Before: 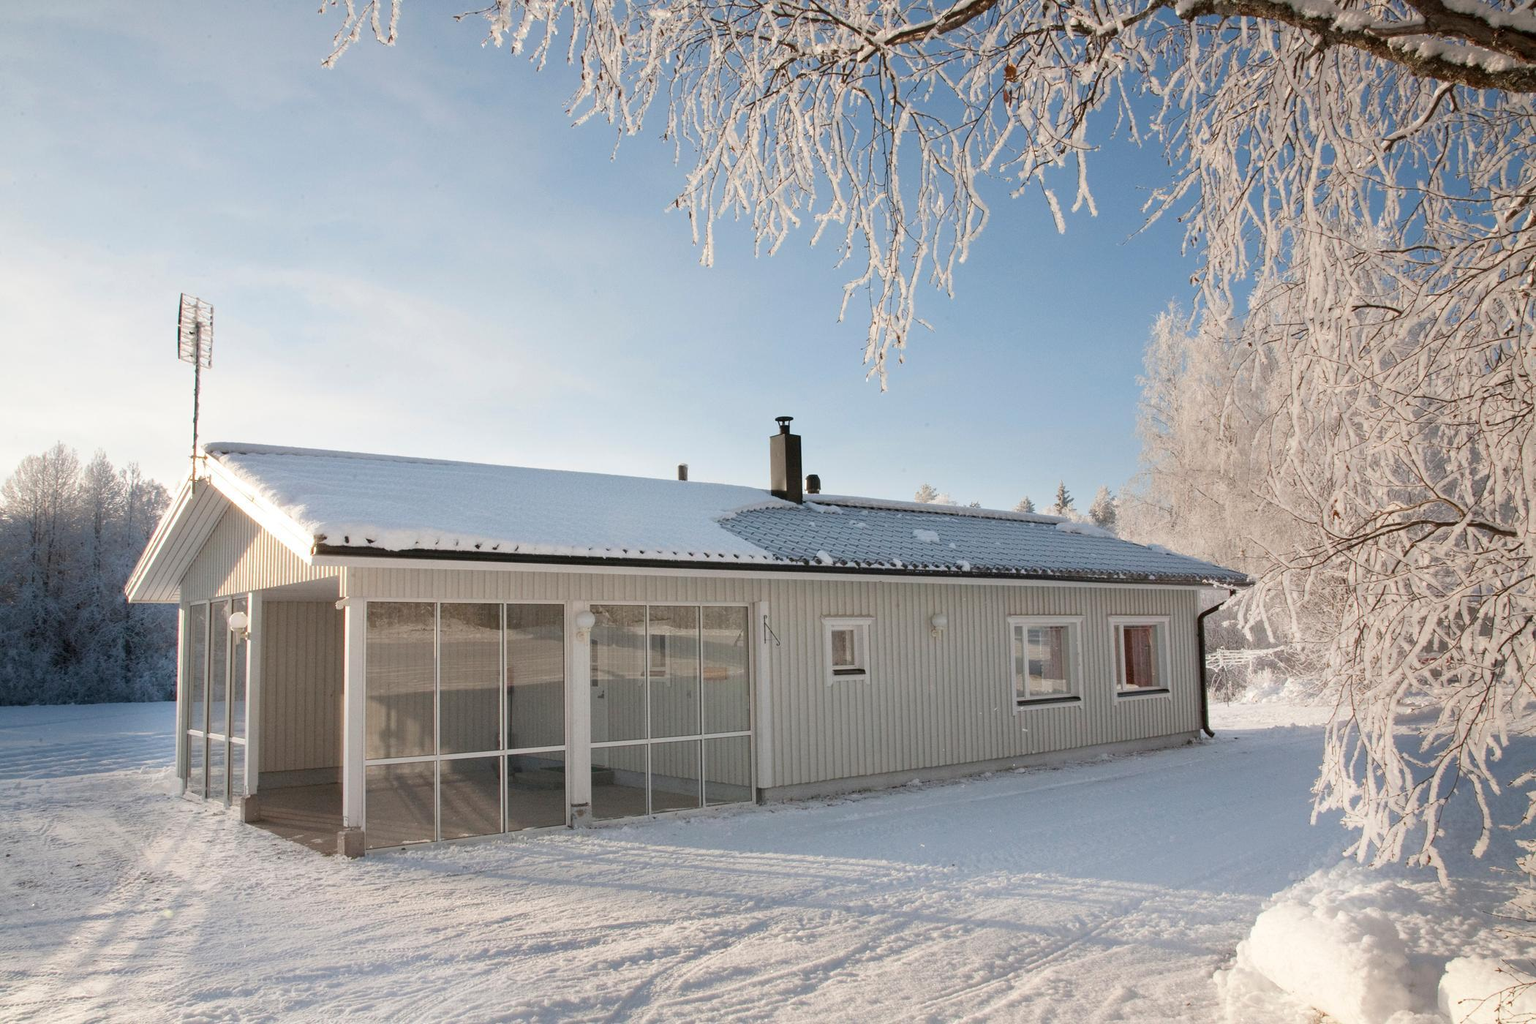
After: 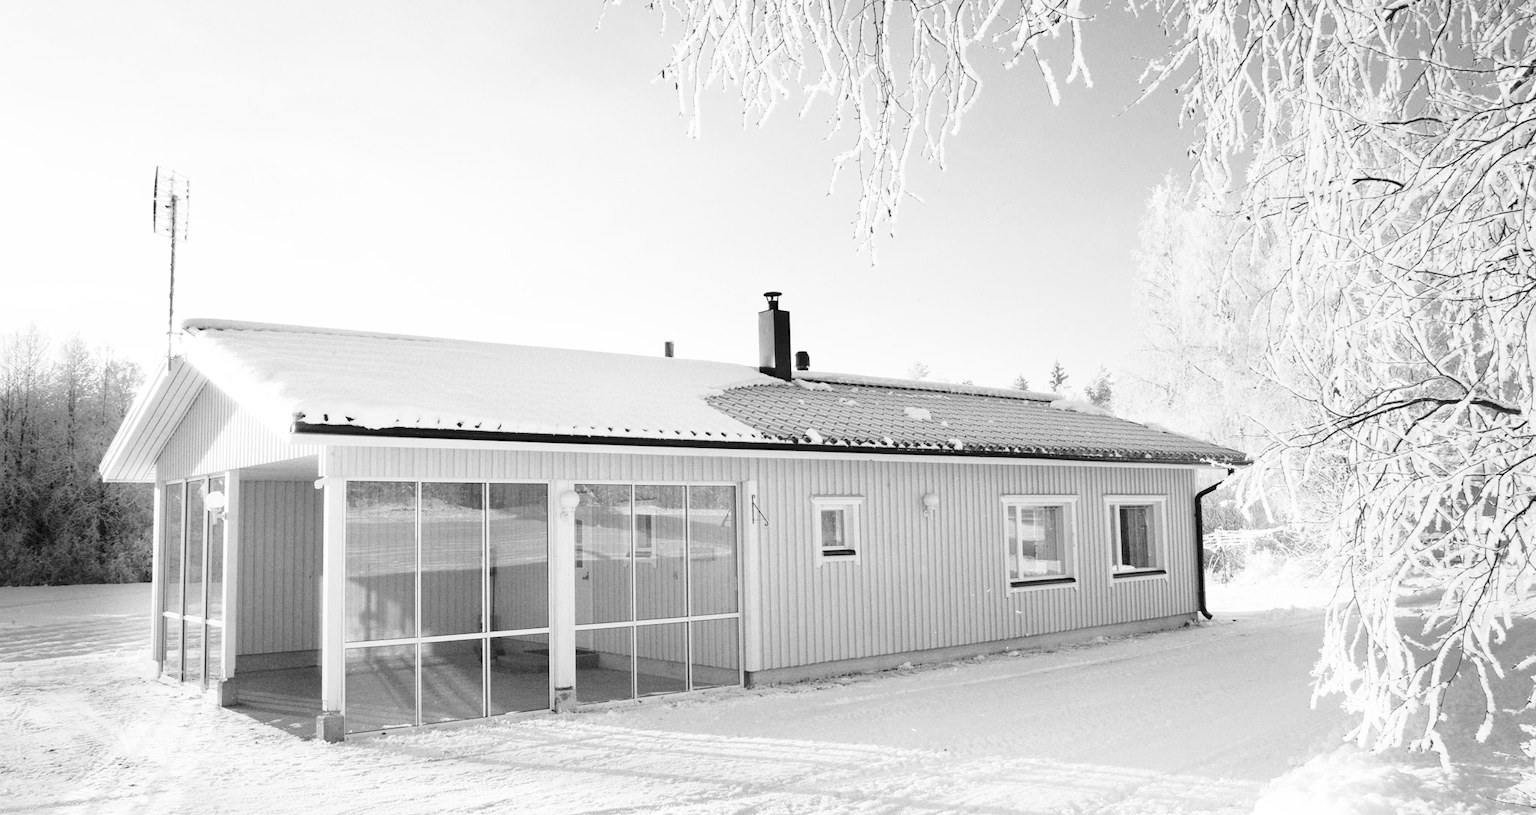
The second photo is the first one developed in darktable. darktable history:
base curve: curves: ch0 [(0, 0) (0.026, 0.03) (0.109, 0.232) (0.351, 0.748) (0.669, 0.968) (1, 1)], preserve colors none
monochrome: on, module defaults
crop and rotate: left 1.814%, top 12.818%, right 0.25%, bottom 9.225%
